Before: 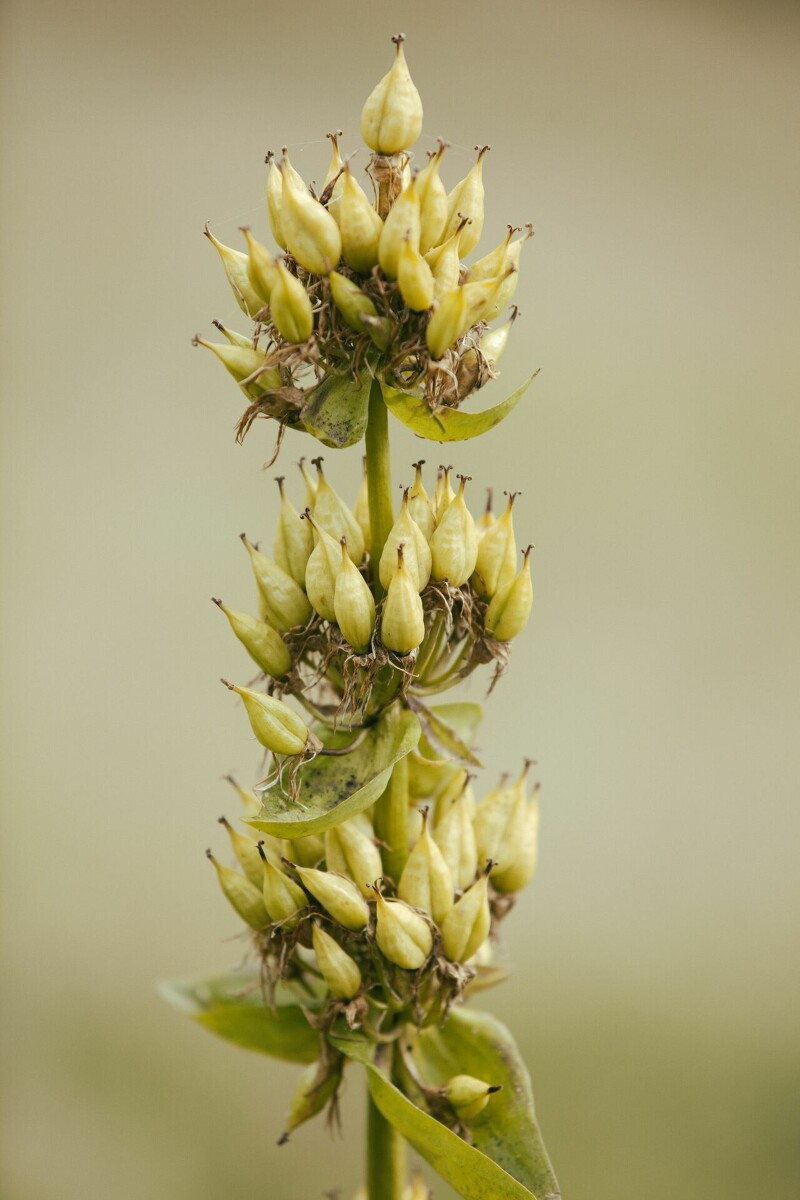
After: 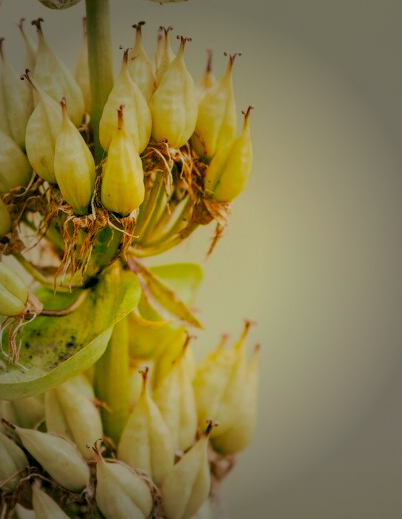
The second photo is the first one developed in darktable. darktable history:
color correction: highlights a* 3.12, highlights b* -1.55, shadows a* -0.101, shadows b* 2.52, saturation 0.98
crop: left 35.03%, top 36.625%, right 14.663%, bottom 20.057%
local contrast: detail 130%
contrast brightness saturation: saturation 0.5
exposure: exposure 0.4 EV, compensate highlight preservation false
filmic rgb: white relative exposure 8 EV, threshold 3 EV, hardness 2.44, latitude 10.07%, contrast 0.72, highlights saturation mix 10%, shadows ↔ highlights balance 1.38%, color science v4 (2020), enable highlight reconstruction true
vignetting: fall-off start 33.76%, fall-off radius 64.94%, brightness -0.575, center (-0.12, -0.002), width/height ratio 0.959
